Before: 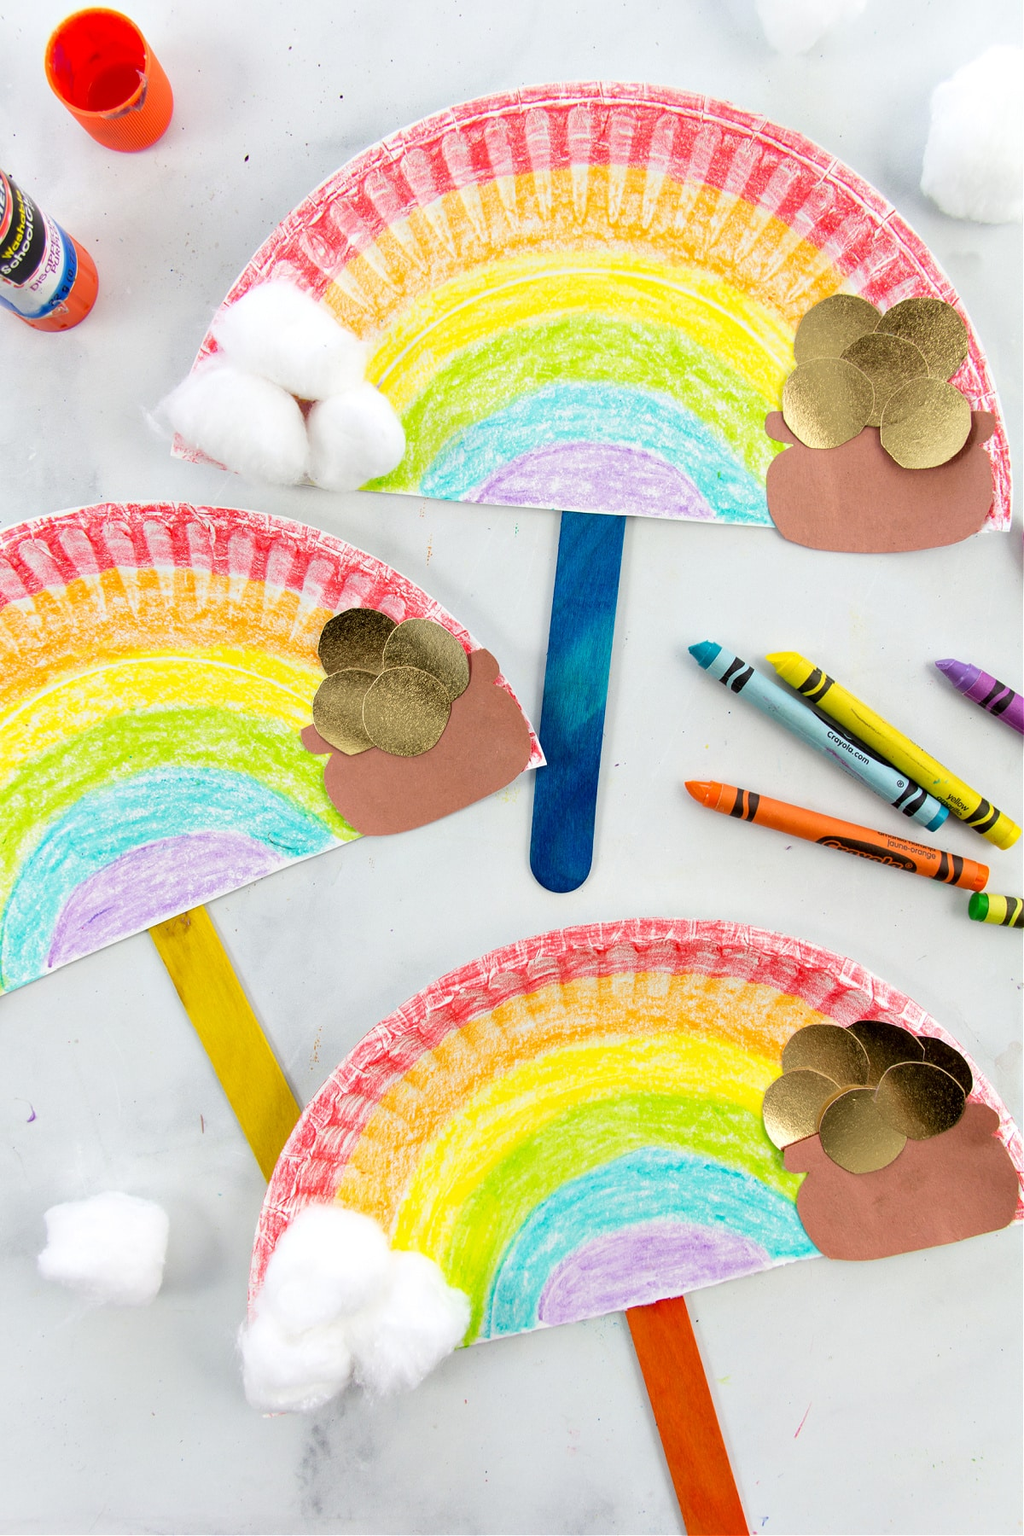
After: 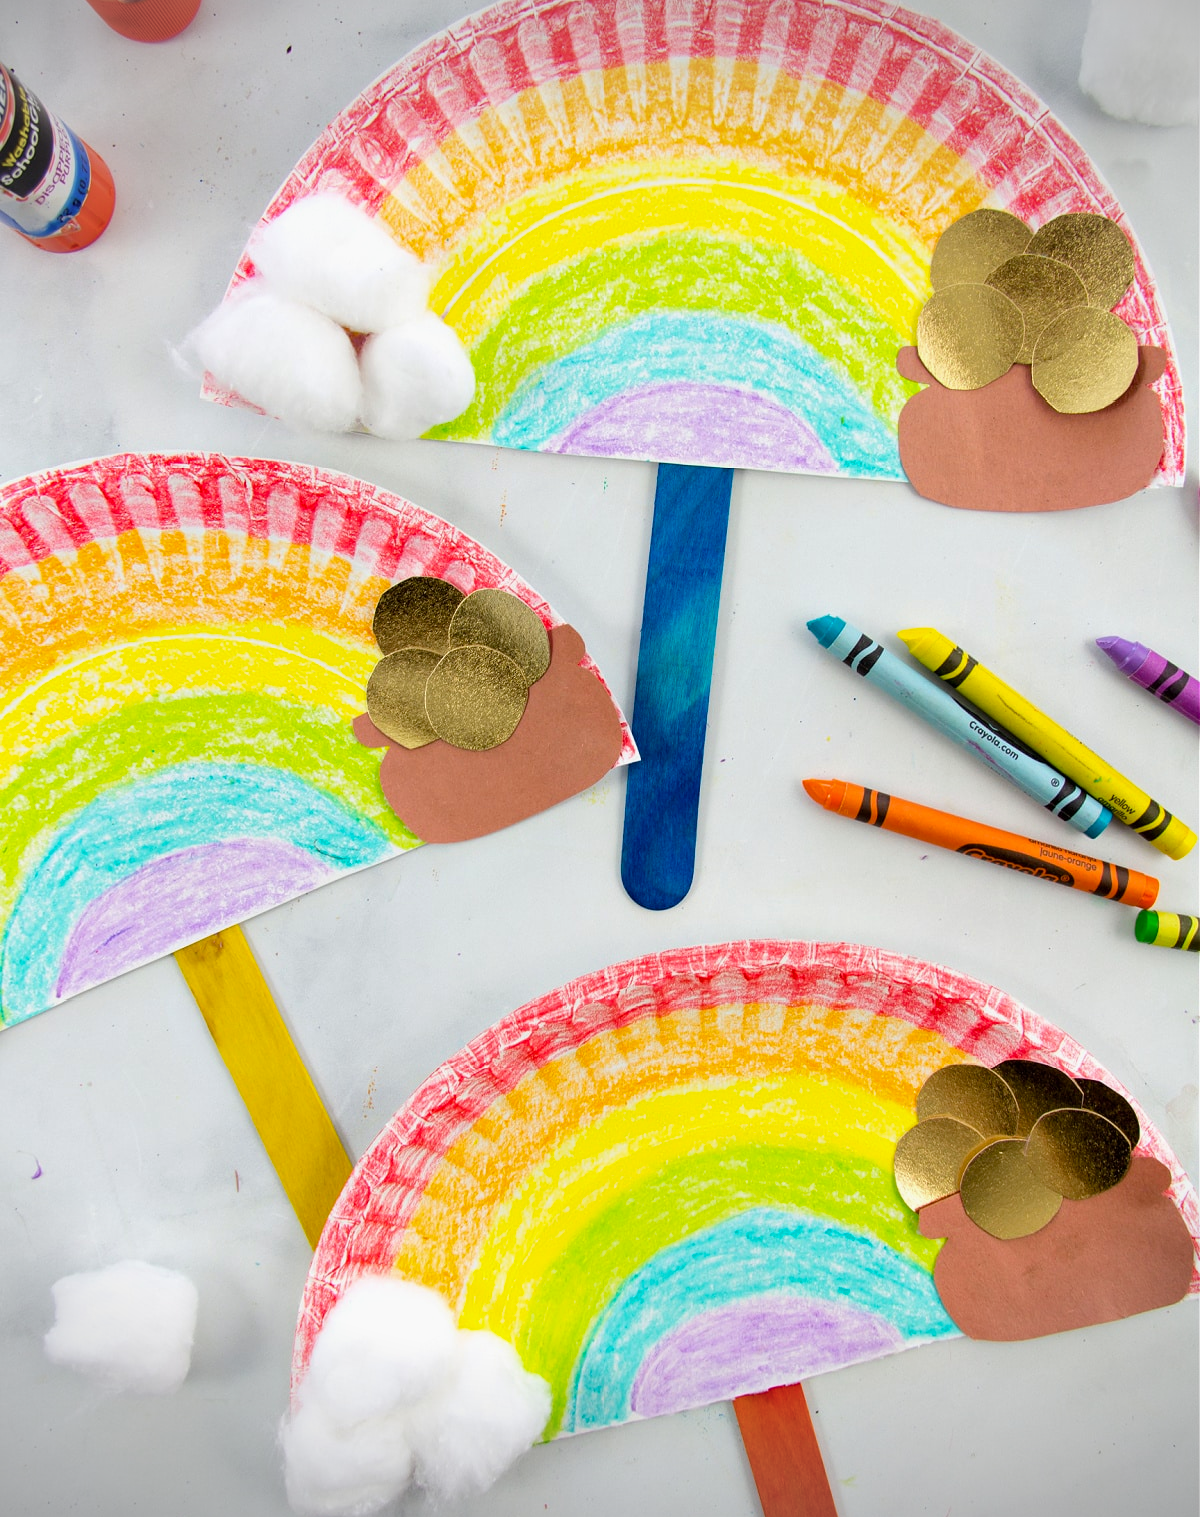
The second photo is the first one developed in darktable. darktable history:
vignetting: fall-off start 97.16%, width/height ratio 1.187, unbound false
color balance rgb: perceptual saturation grading › global saturation 17.635%, perceptual brilliance grading › global brilliance 1.994%, perceptual brilliance grading › highlights -3.887%, global vibrance 9.332%
crop: top 7.601%, bottom 8.104%
